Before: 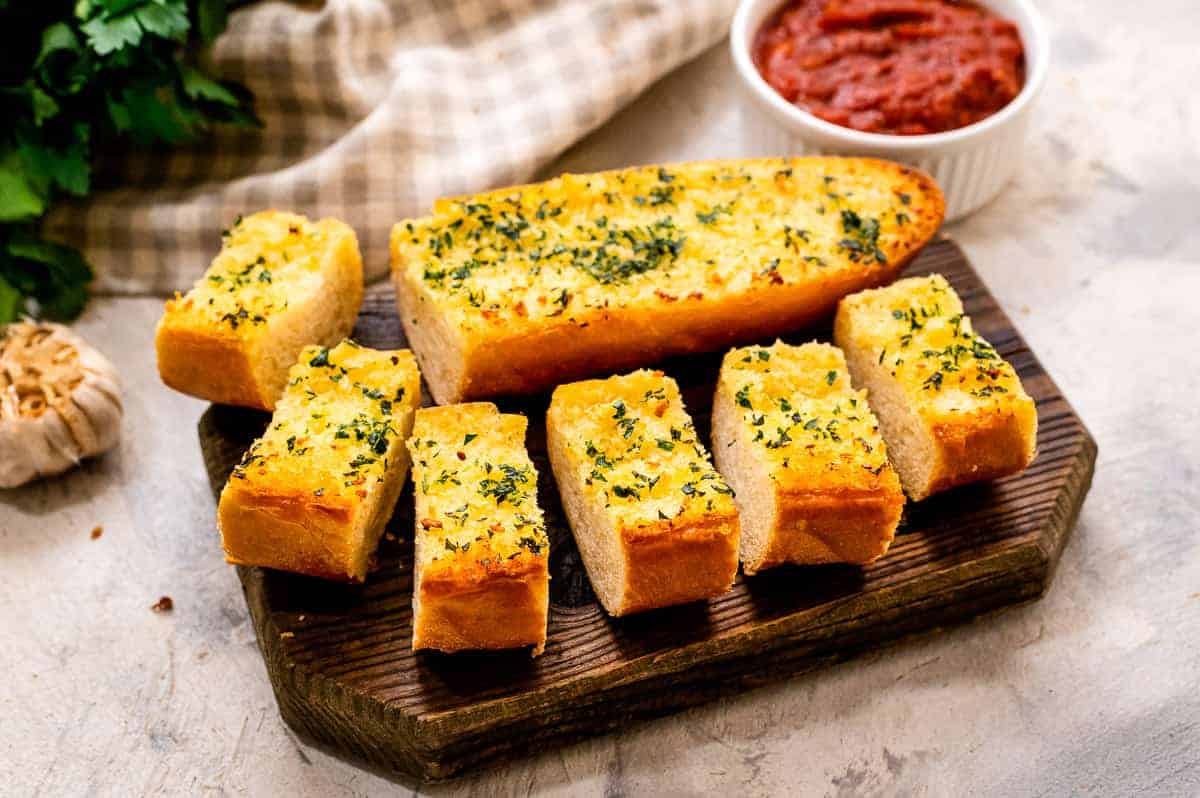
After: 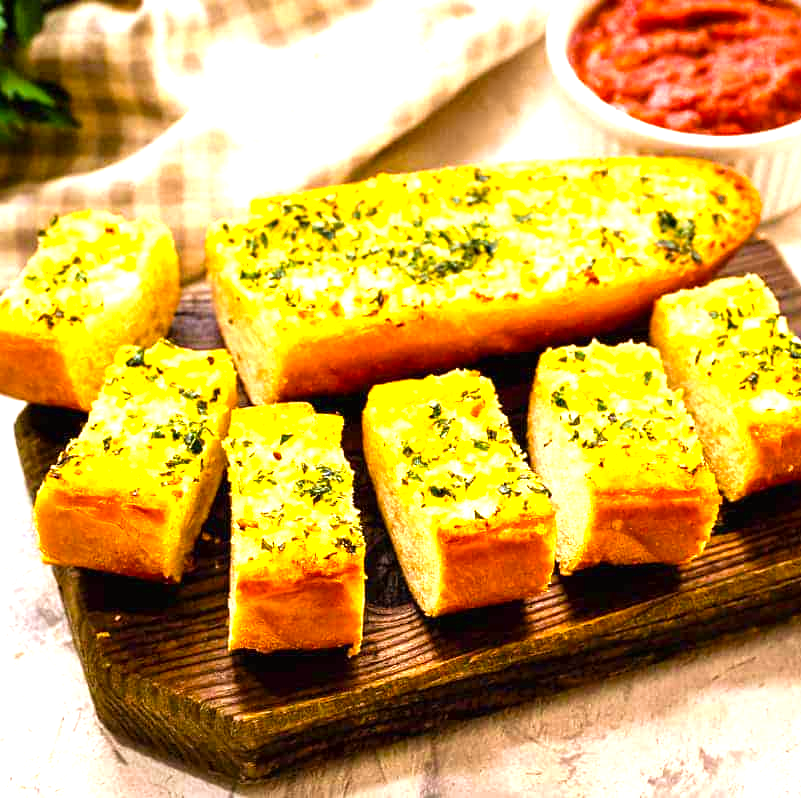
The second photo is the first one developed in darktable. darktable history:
exposure: black level correction 0, exposure 1.2 EV, compensate exposure bias true, compensate highlight preservation false
crop: left 15.409%, right 17.813%
velvia: on, module defaults
color balance rgb: power › chroma 0.699%, power › hue 60°, perceptual saturation grading › global saturation 25.003%
